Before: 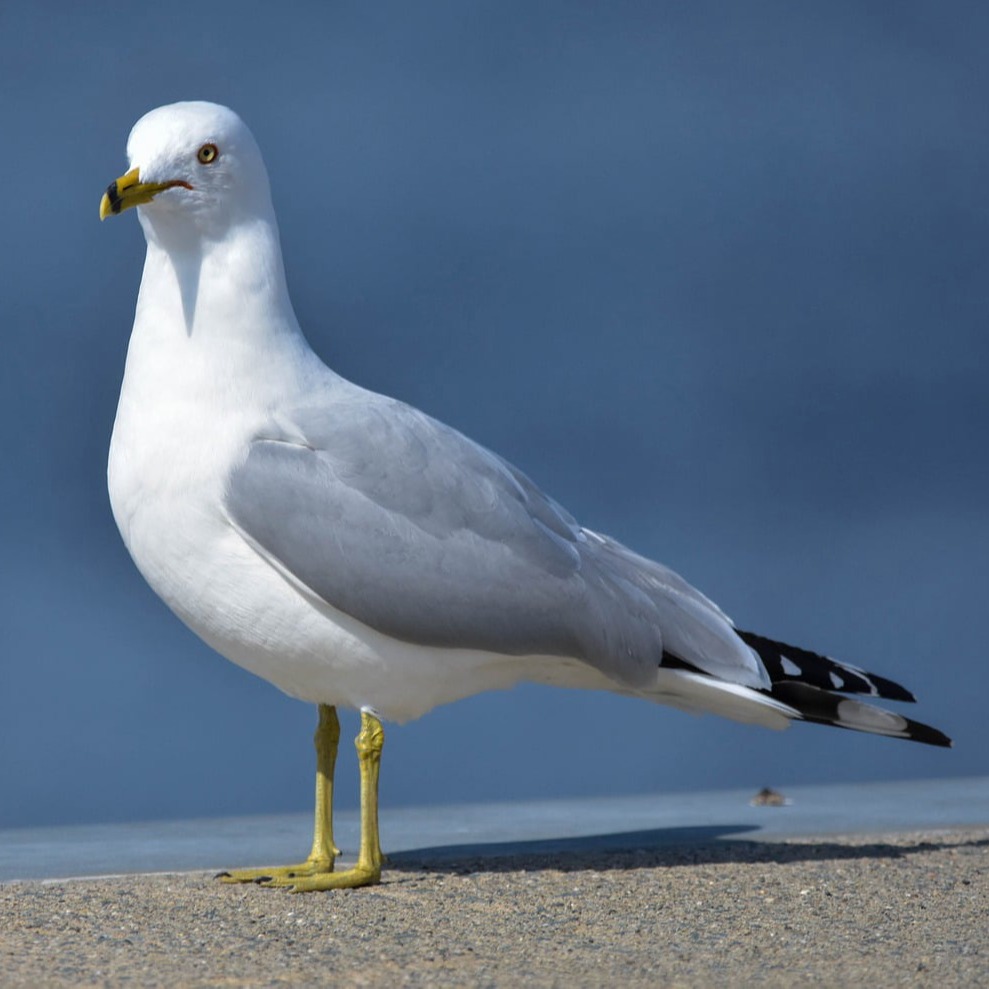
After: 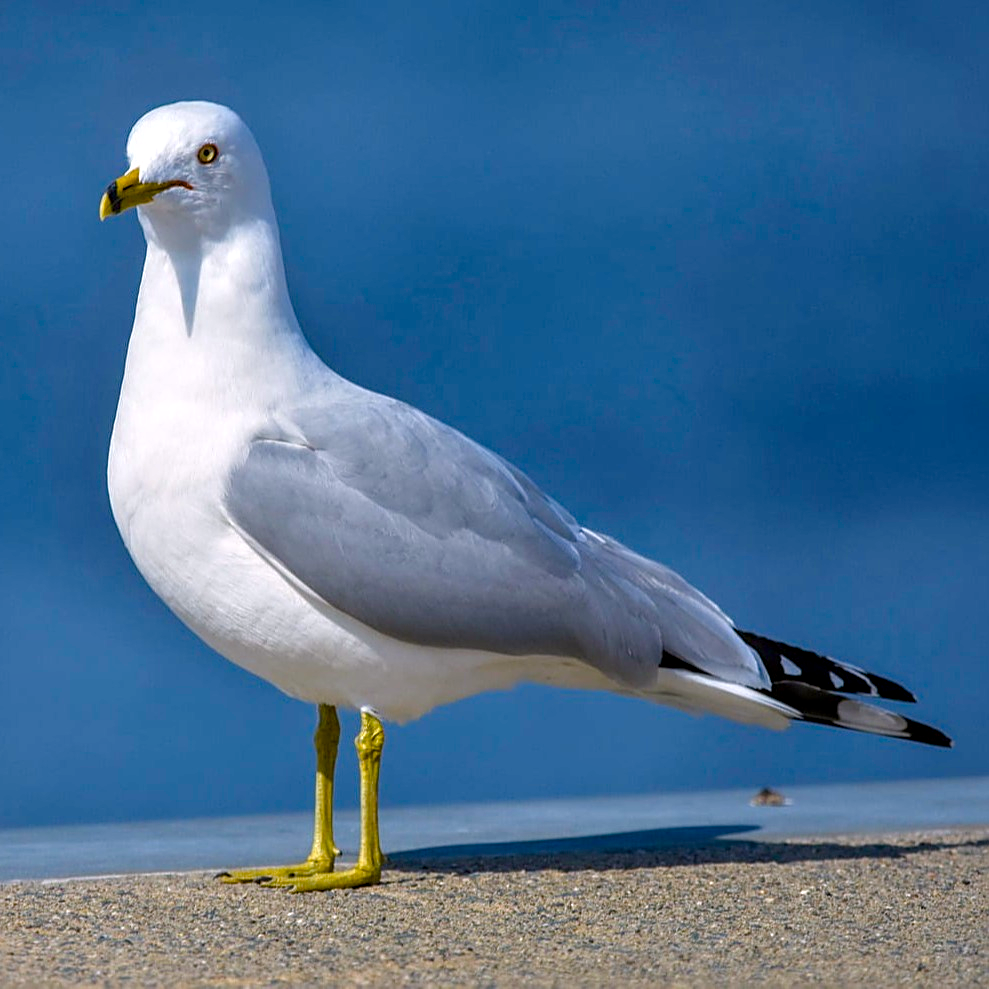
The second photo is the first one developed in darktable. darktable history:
sharpen: on, module defaults
local contrast: on, module defaults
color balance rgb: linear chroma grading › global chroma 18.9%, perceptual saturation grading › global saturation 20%, perceptual saturation grading › highlights -25%, perceptual saturation grading › shadows 50%, global vibrance 18.93%
color correction: highlights a* 3.12, highlights b* -1.55, shadows a* -0.101, shadows b* 2.52, saturation 0.98
